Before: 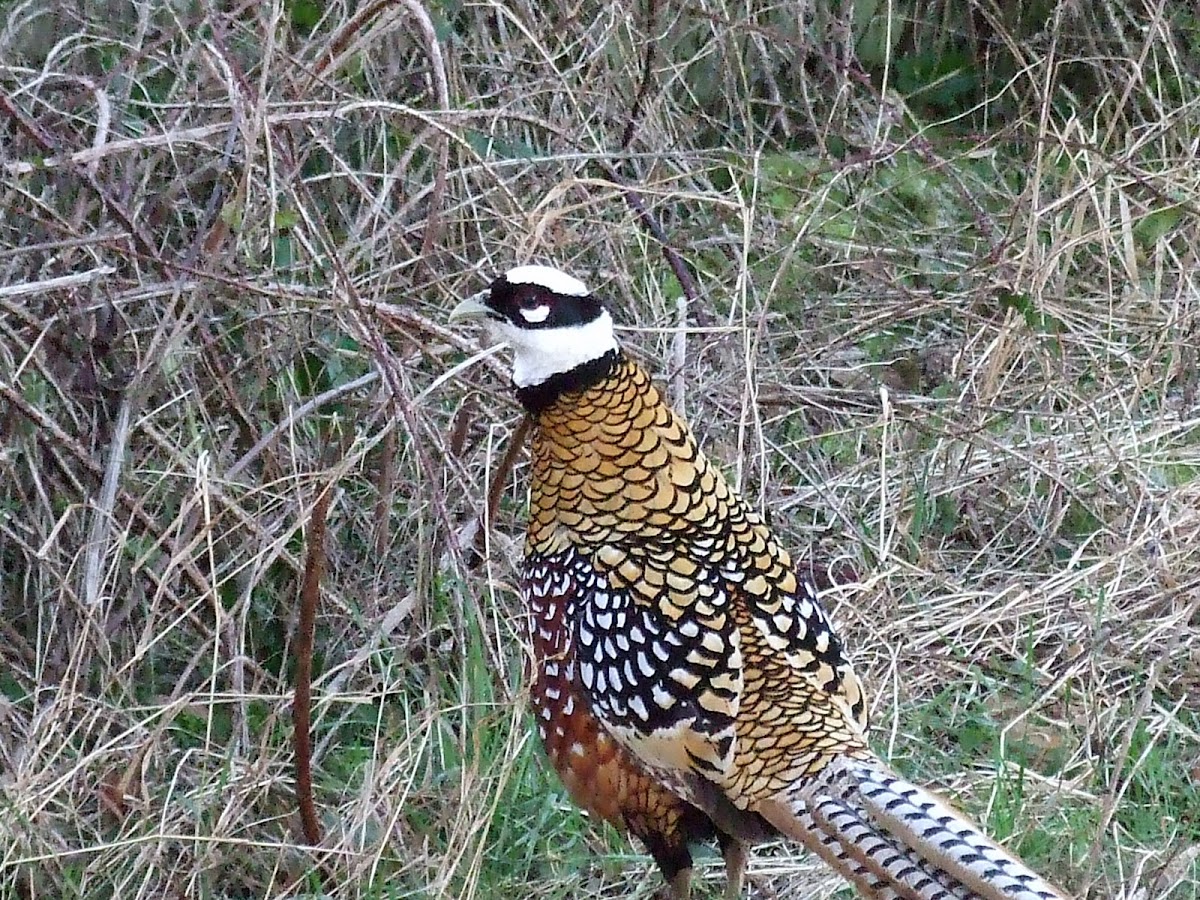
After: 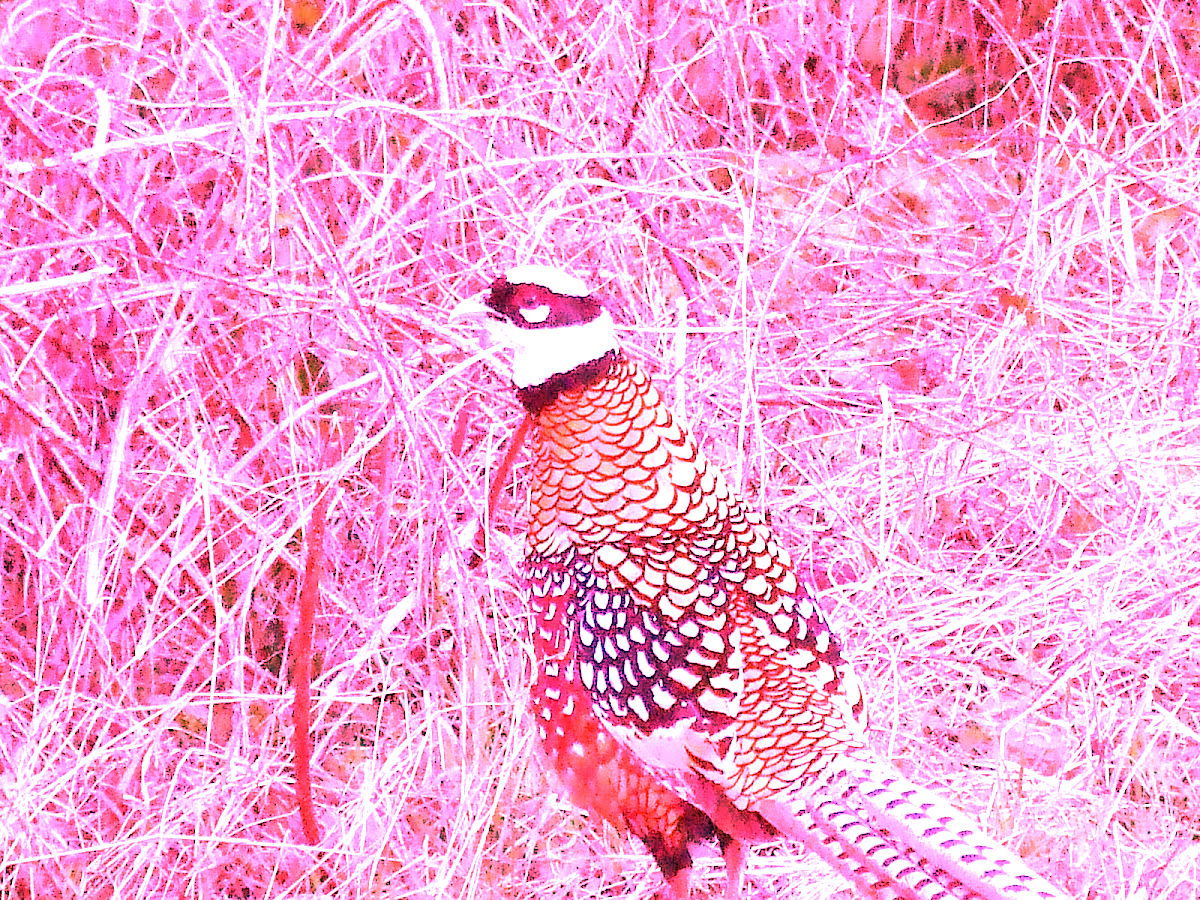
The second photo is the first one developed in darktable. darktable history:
exposure: black level correction 0, exposure 1.1 EV, compensate highlight preservation false
tone equalizer: on, module defaults
white balance: red 4.26, blue 1.802
color zones: curves: ch0 [(0, 0.5) (0.143, 0.5) (0.286, 0.5) (0.429, 0.495) (0.571, 0.437) (0.714, 0.44) (0.857, 0.496) (1, 0.5)]
